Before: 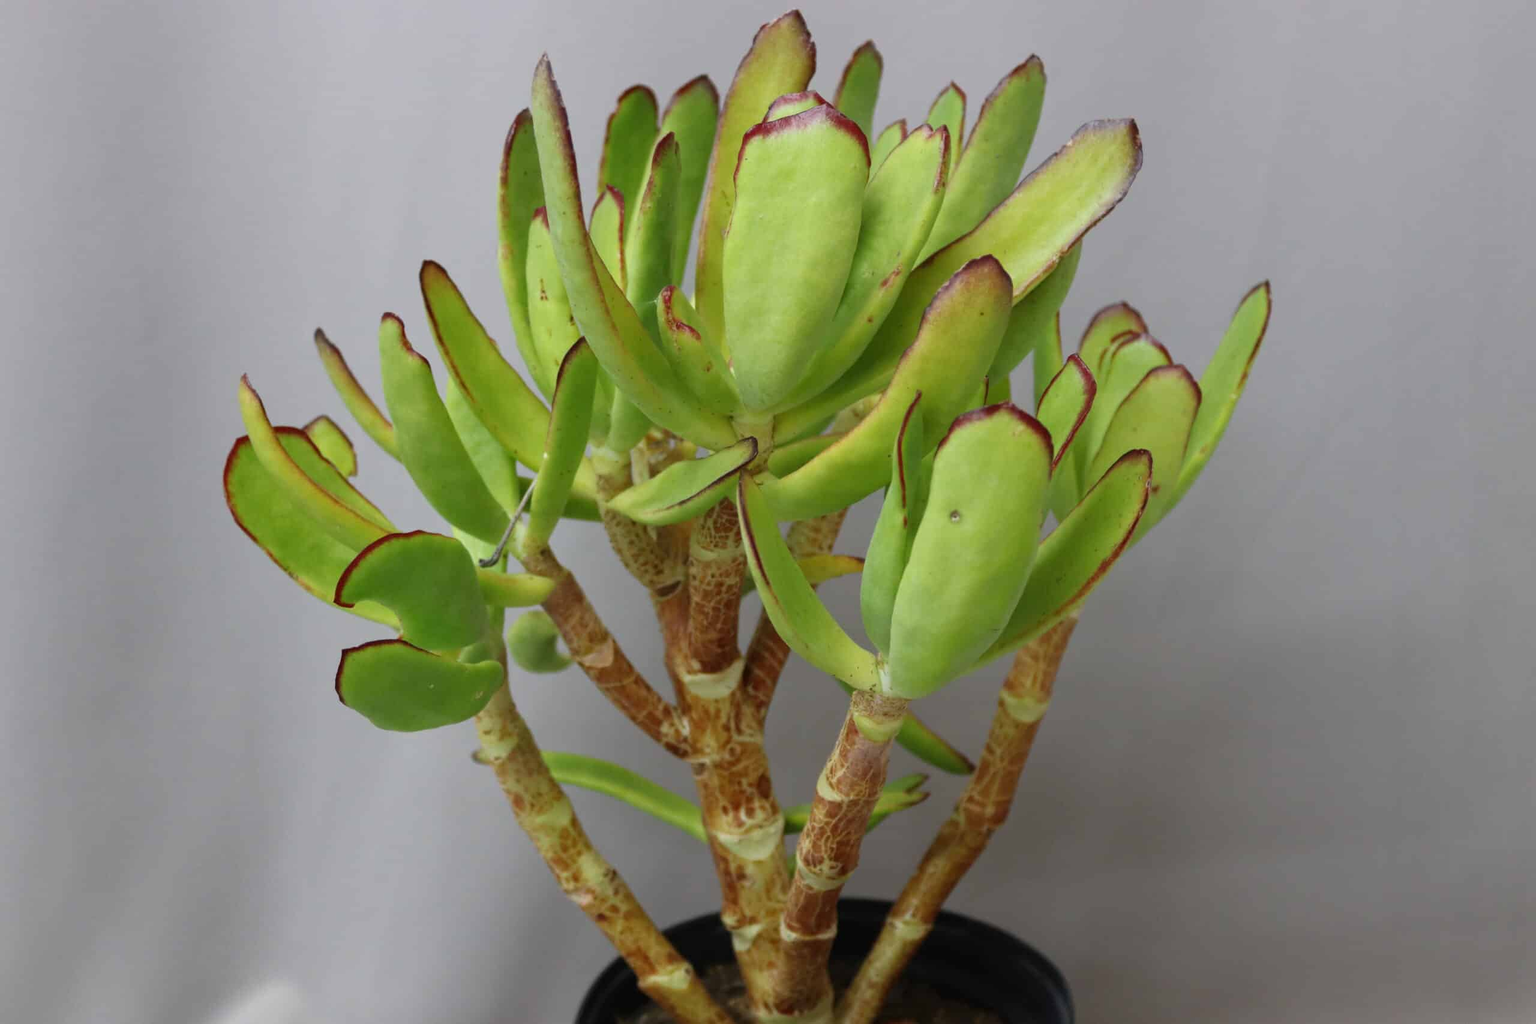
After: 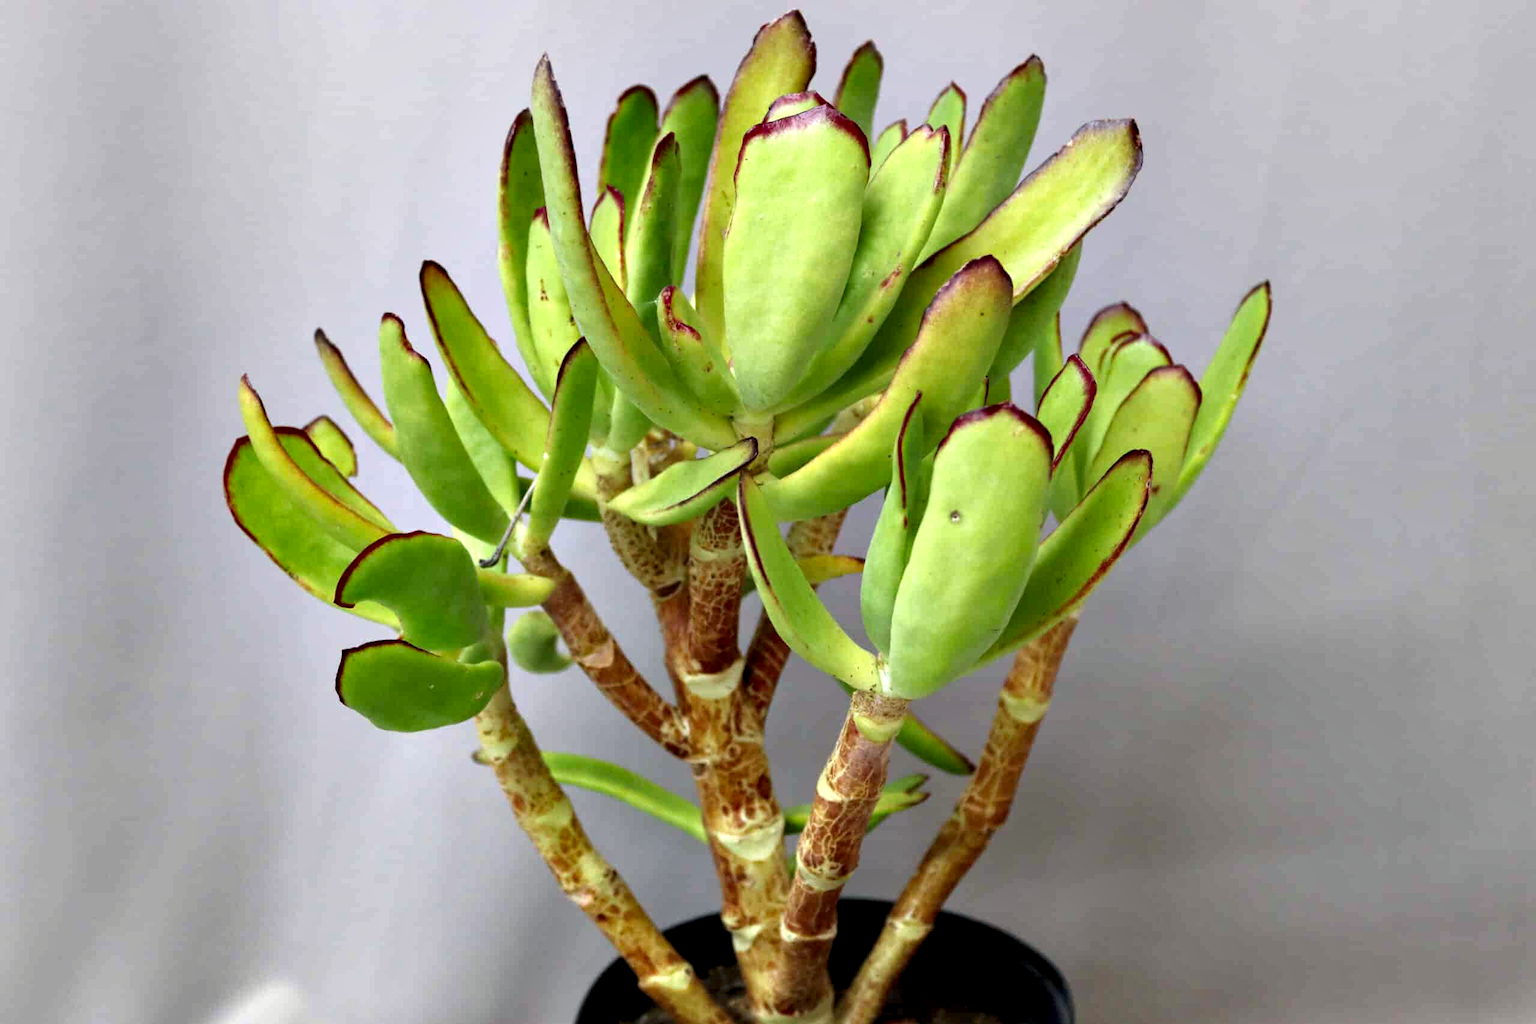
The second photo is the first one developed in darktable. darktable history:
contrast equalizer: y [[0.6 ×6], [0.55 ×6], [0 ×6], [0 ×6], [0 ×6]]
exposure: black level correction 0.001, exposure 0.5 EV, compensate highlight preservation false
